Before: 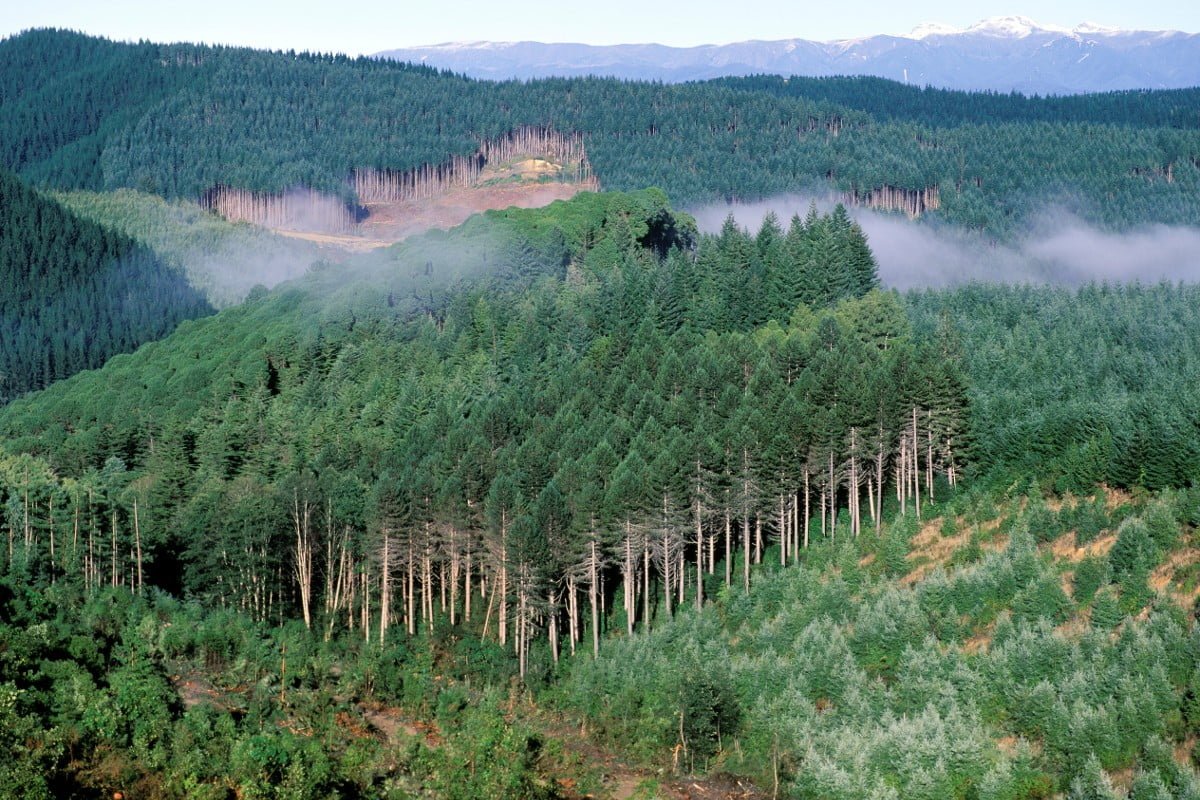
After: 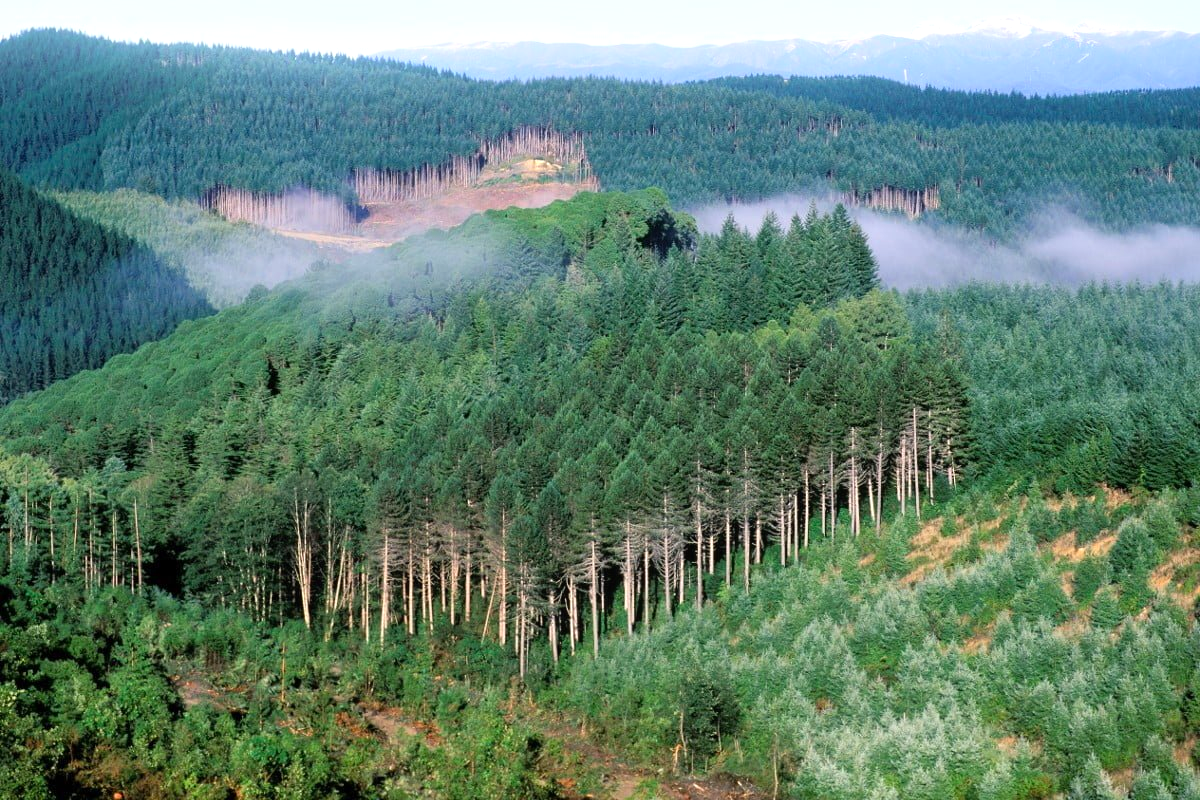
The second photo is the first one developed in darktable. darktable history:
color correction: saturation 1.11
exposure: exposure 0.3 EV, compensate highlight preservation false
bloom: size 9%, threshold 100%, strength 7%
